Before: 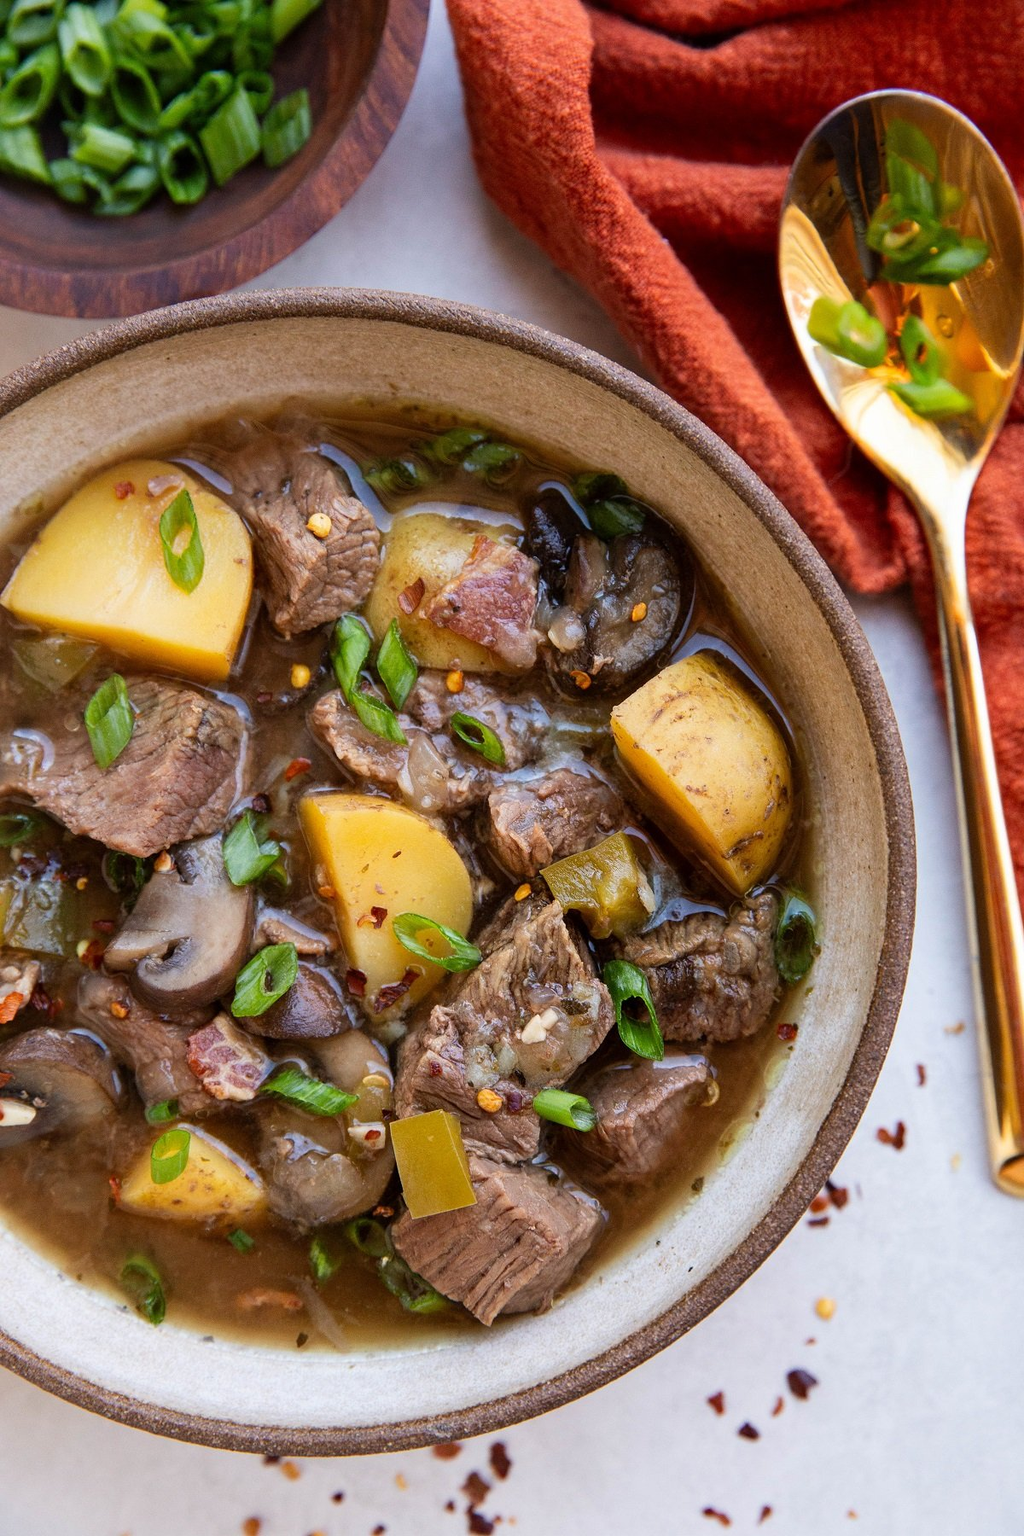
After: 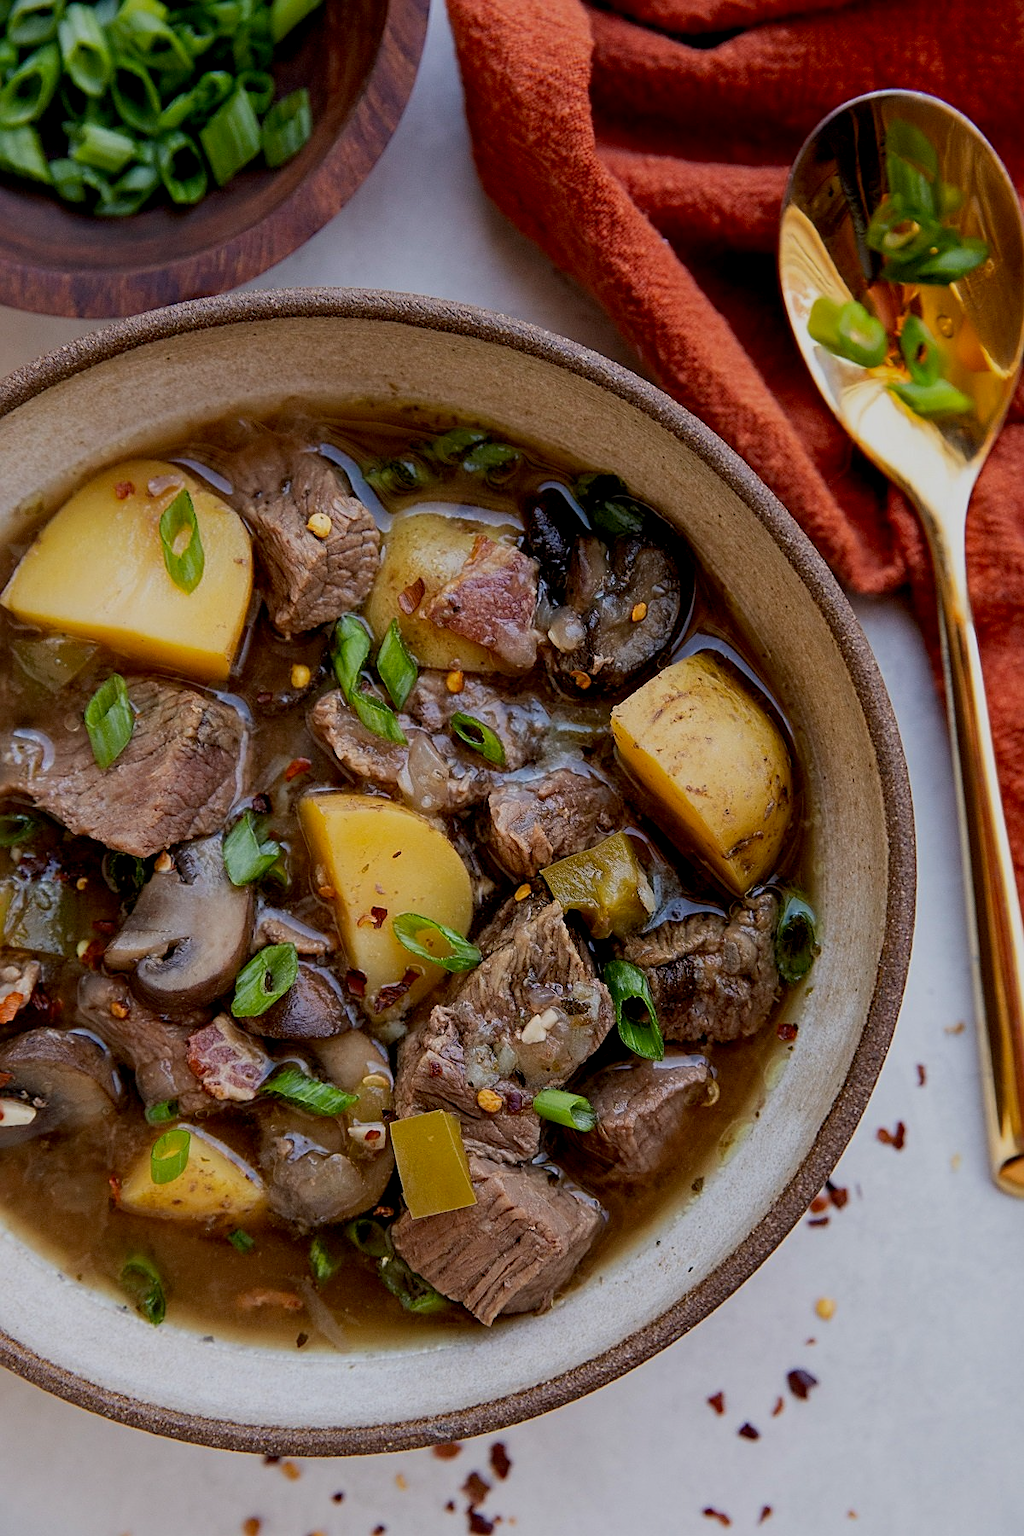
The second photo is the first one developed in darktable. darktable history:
sharpen: on, module defaults
exposure: black level correction 0.009, exposure -0.638 EV, compensate highlight preservation false
